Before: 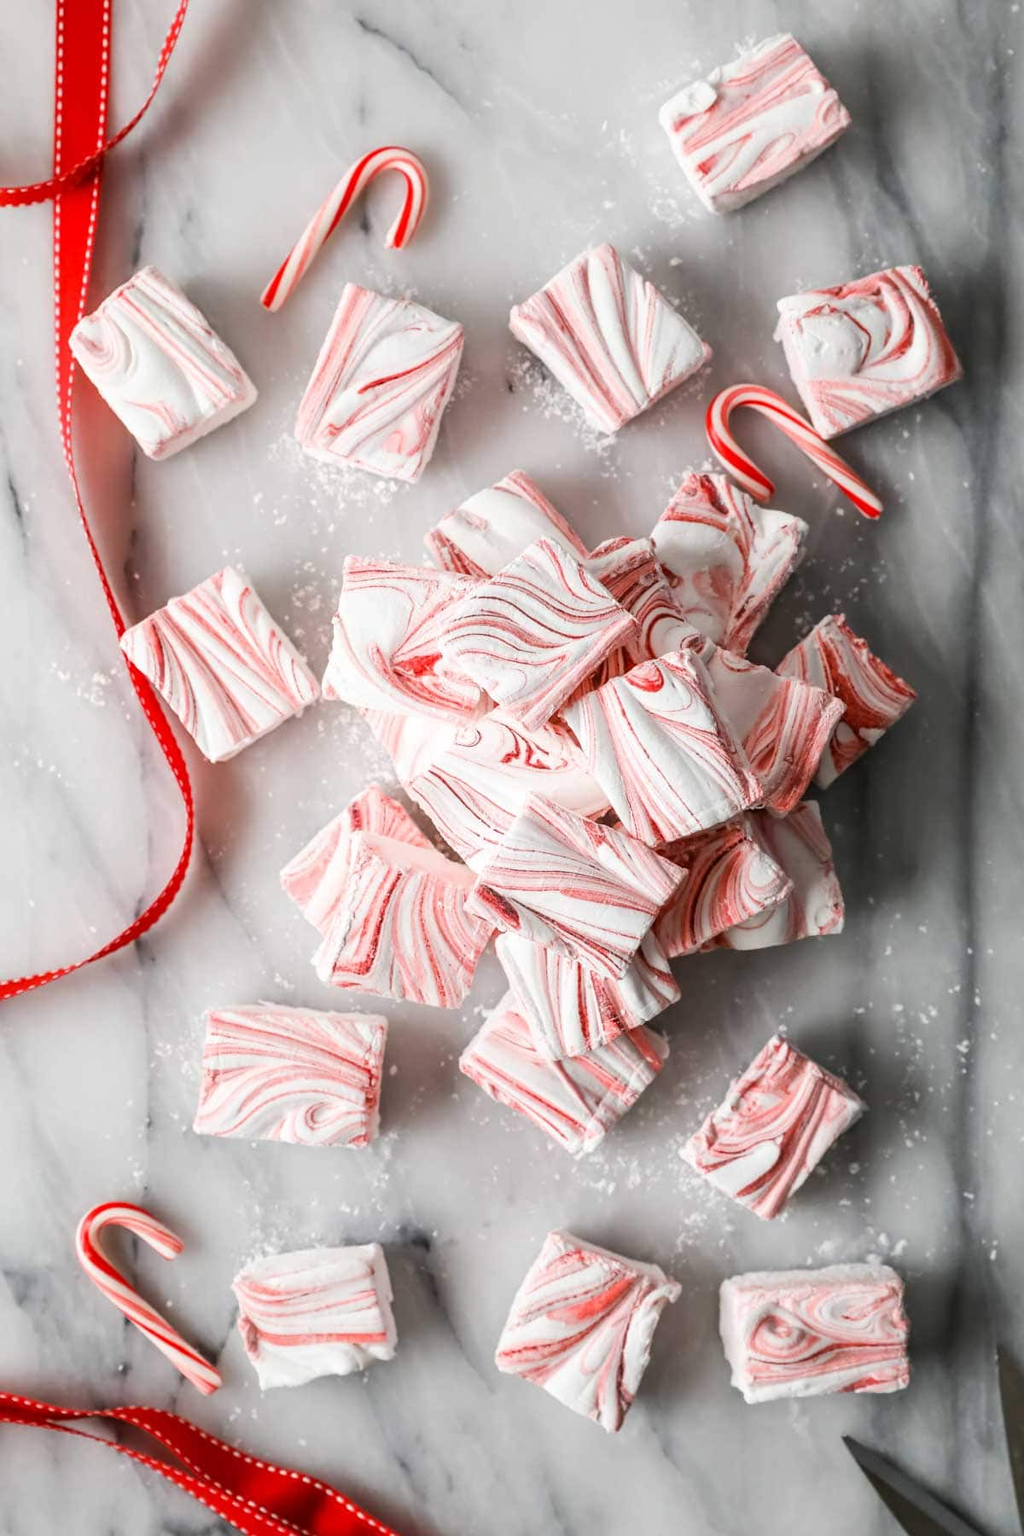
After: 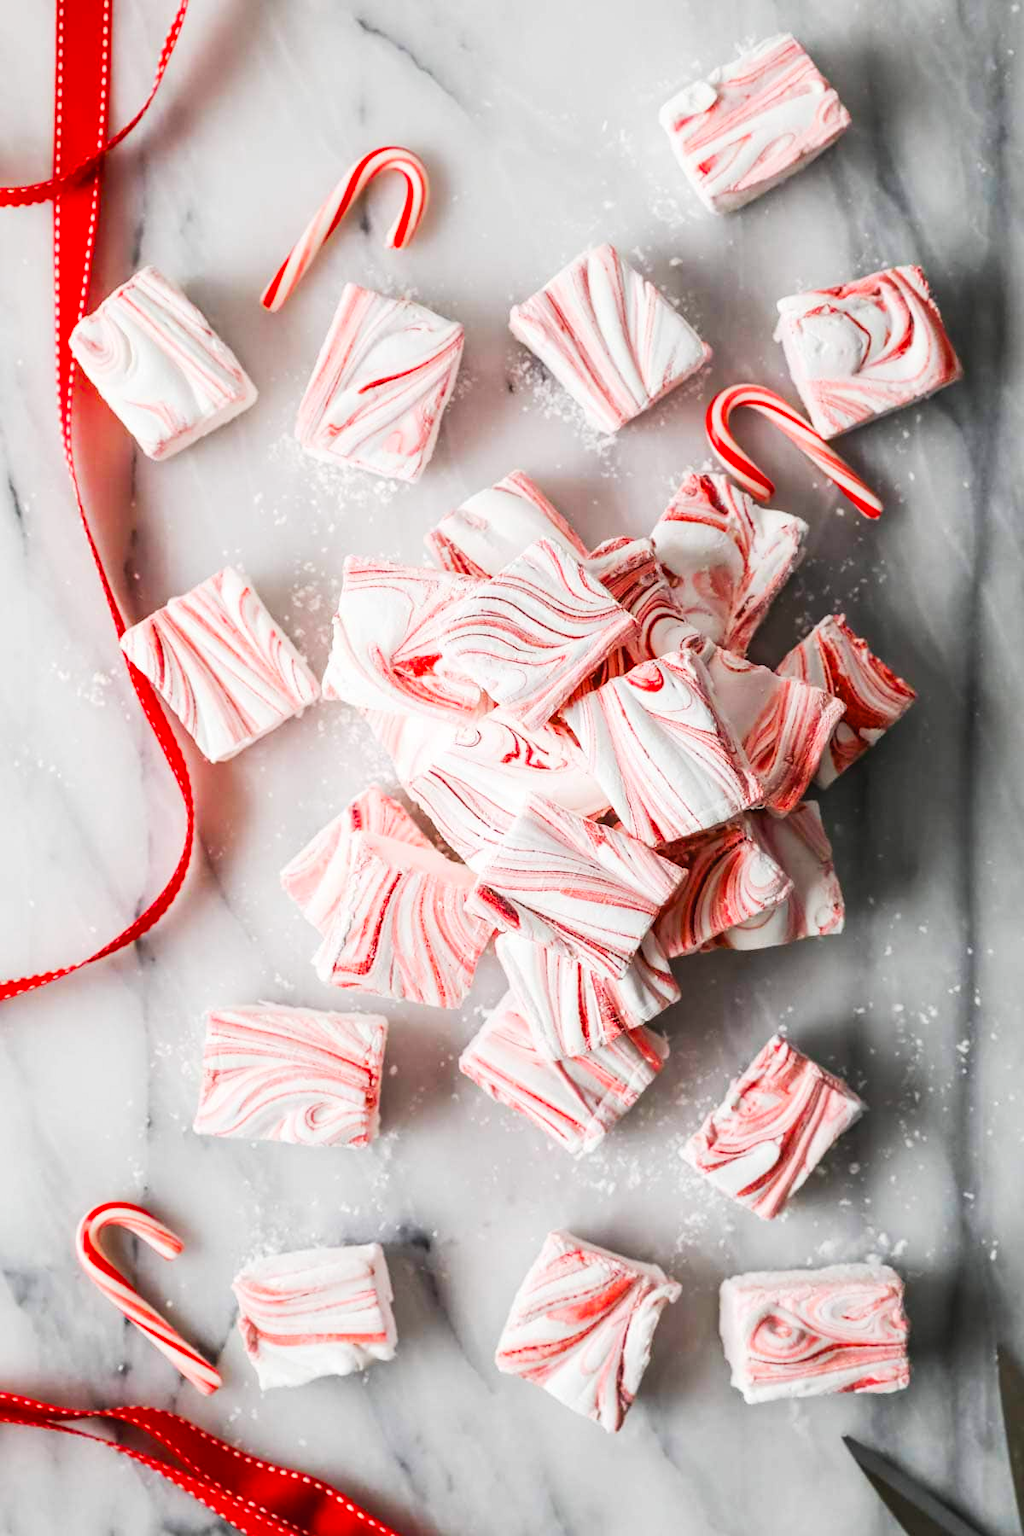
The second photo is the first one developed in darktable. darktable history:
tone curve: curves: ch0 [(0.016, 0.023) (0.248, 0.252) (0.732, 0.797) (1, 1)], preserve colors none
color balance rgb: perceptual saturation grading › global saturation 29.542%
